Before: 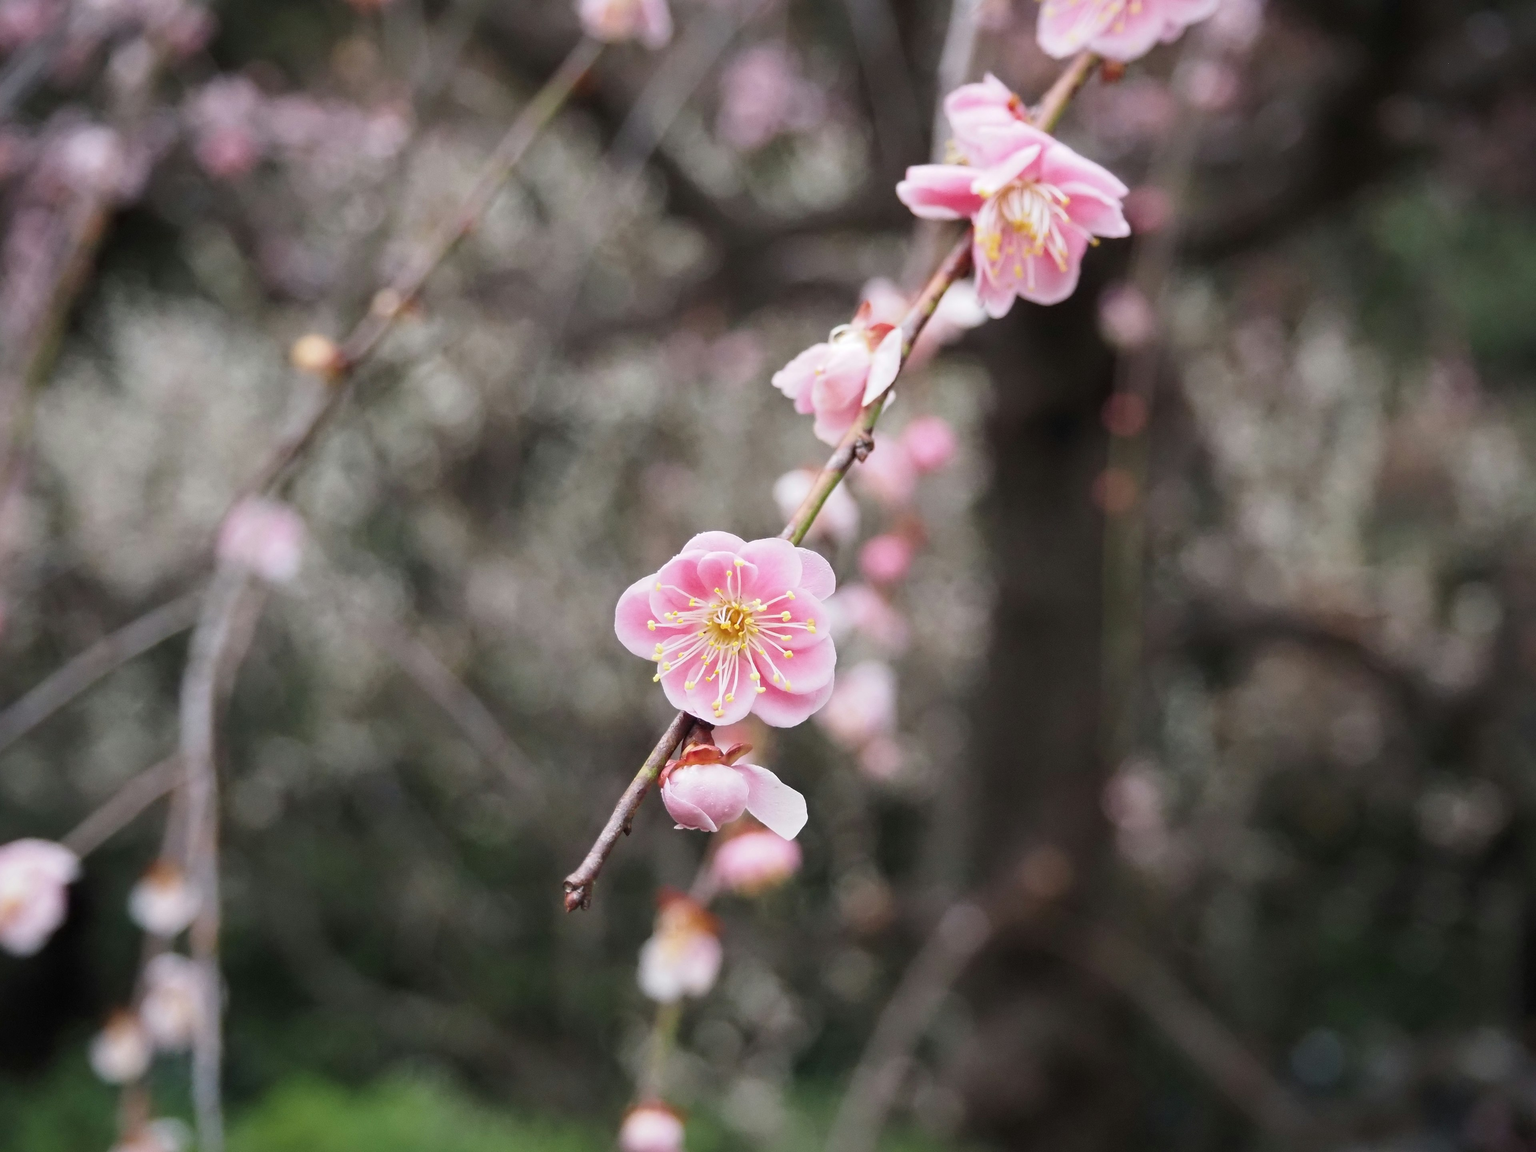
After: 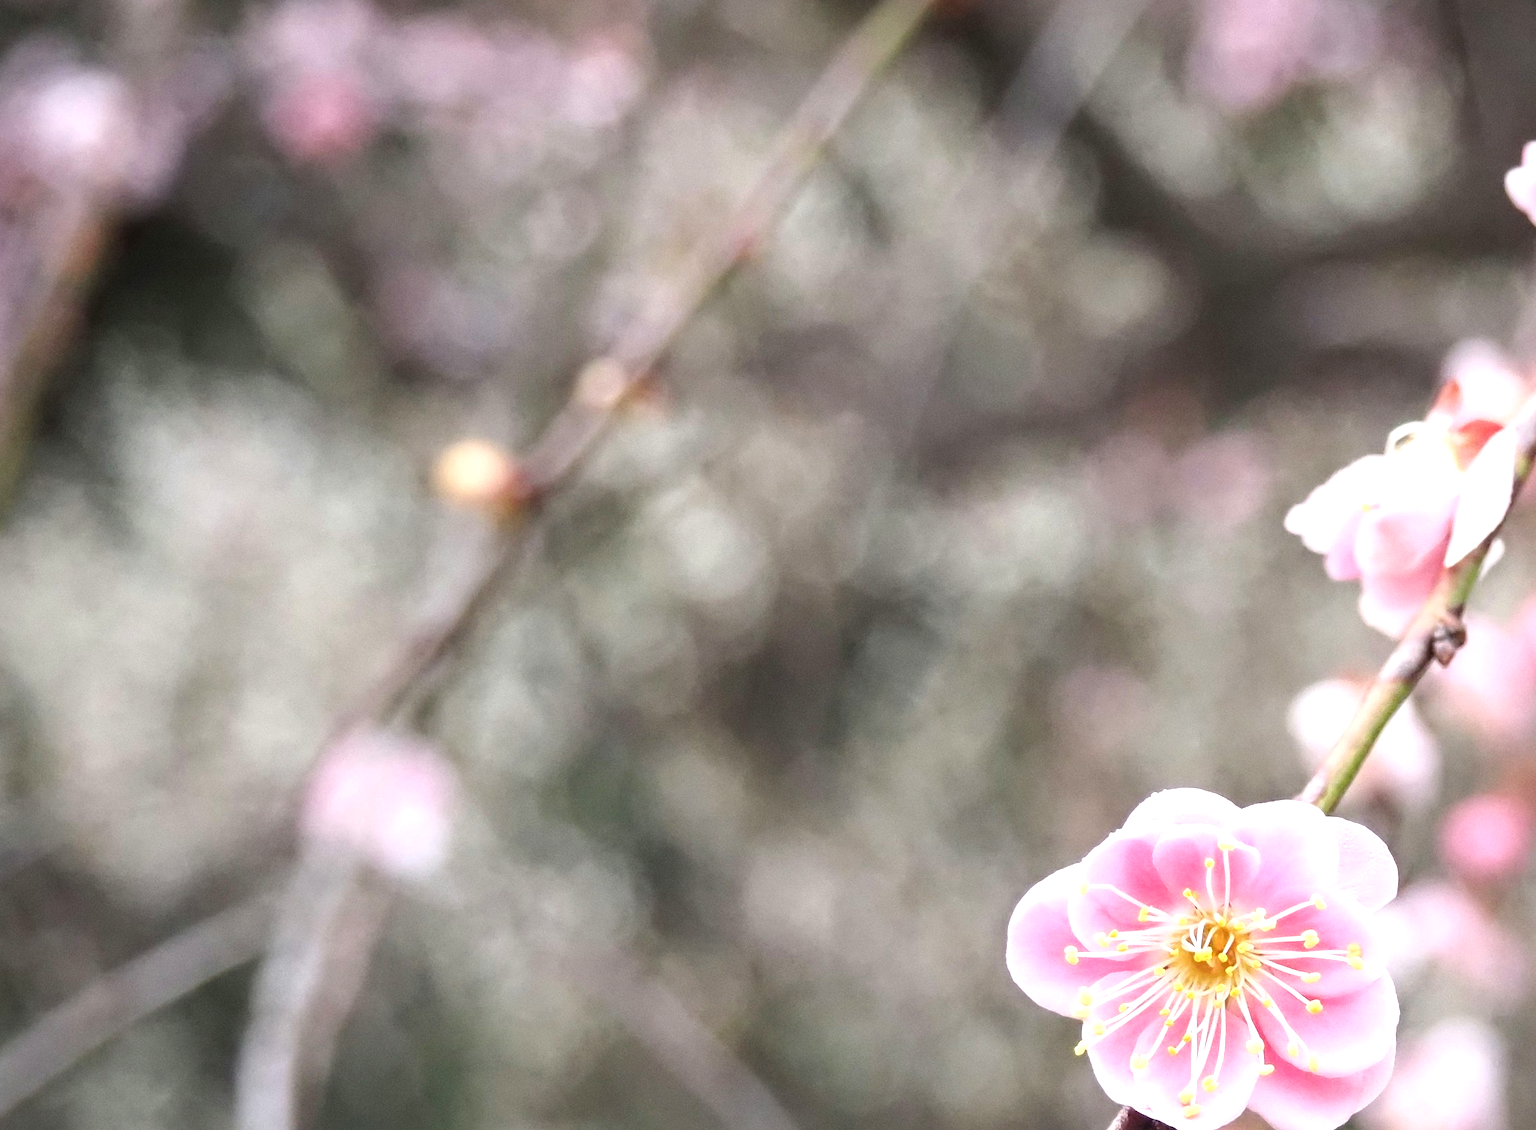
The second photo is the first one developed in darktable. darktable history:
crop and rotate: left 3.065%, top 7.527%, right 40.489%, bottom 37.057%
exposure: exposure 0.703 EV, compensate highlight preservation false
